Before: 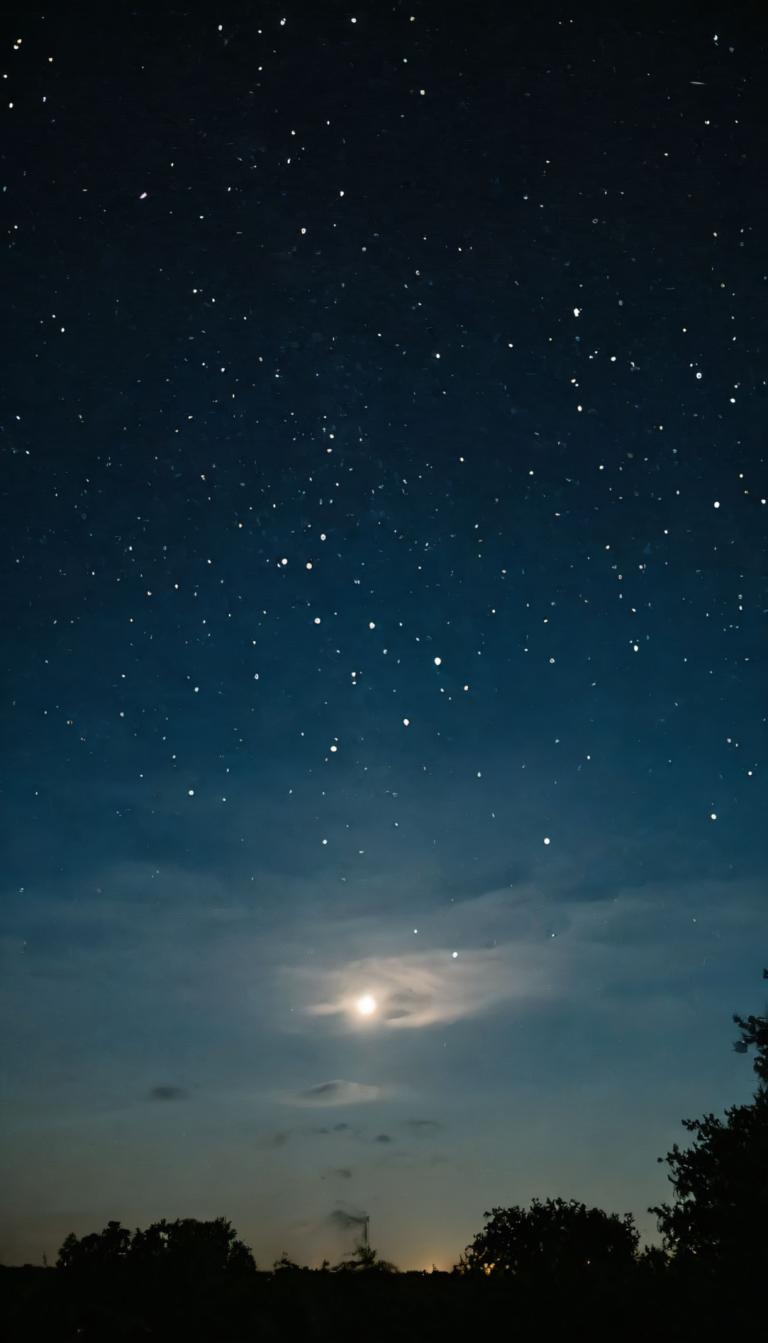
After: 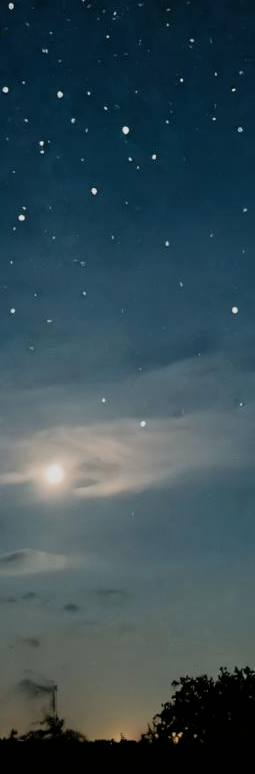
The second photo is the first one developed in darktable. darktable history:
tone equalizer: edges refinement/feathering 500, mask exposure compensation -1.57 EV, preserve details no
crop: left 40.712%, top 39.567%, right 25.991%, bottom 2.78%
filmic rgb: black relative exposure -7.96 EV, white relative exposure 3.9 EV, hardness 4.25
